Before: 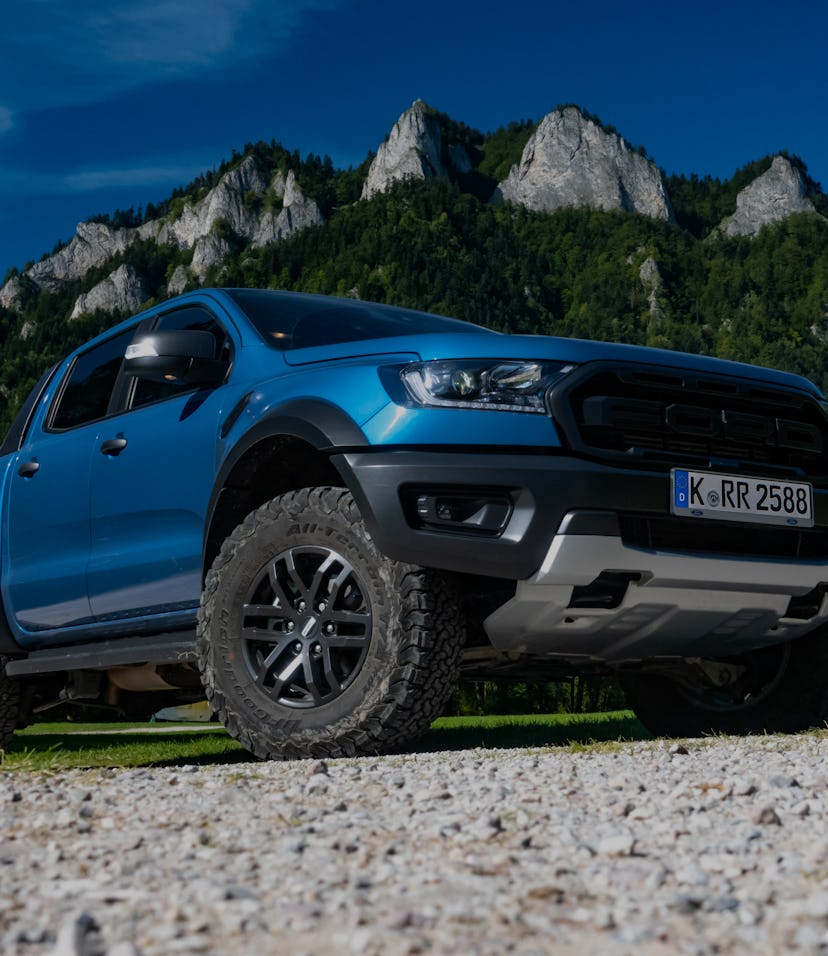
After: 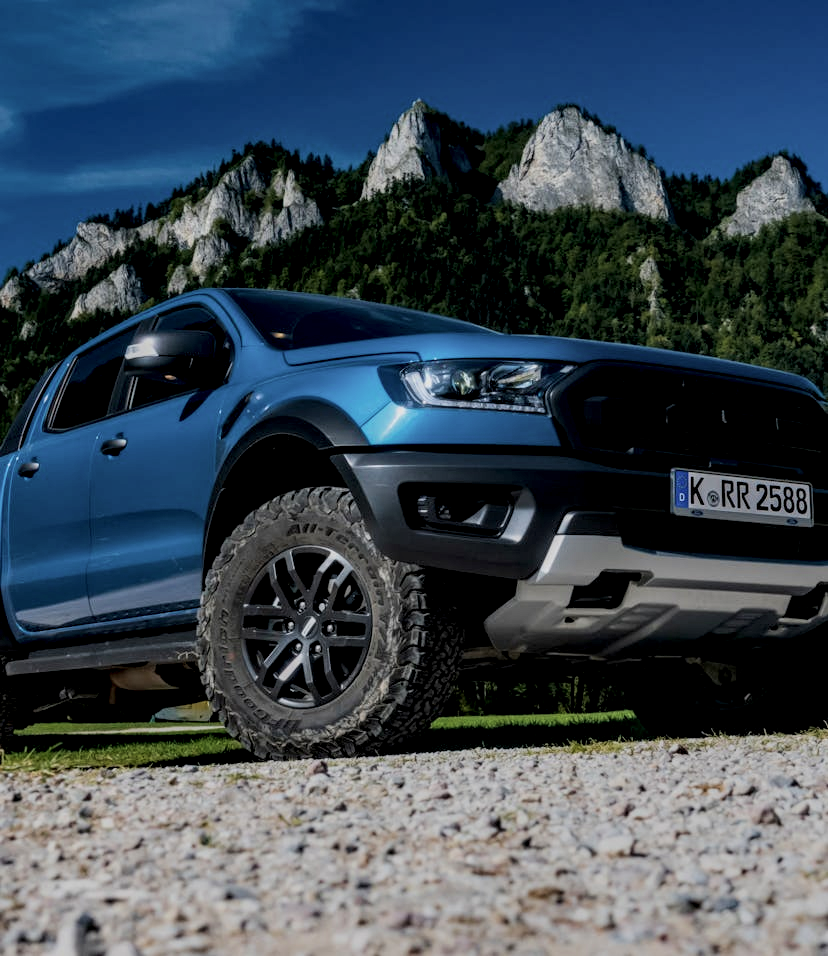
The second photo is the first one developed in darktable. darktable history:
filmic rgb: middle gray luminance 4.08%, black relative exposure -13.03 EV, white relative exposure 5.01 EV, target black luminance 0%, hardness 5.19, latitude 59.49%, contrast 0.756, highlights saturation mix 6.39%, shadows ↔ highlights balance 25.41%
velvia: on, module defaults
local contrast: highlights 60%, shadows 61%, detail 160%
tone equalizer: -8 EV -0.45 EV, -7 EV -0.416 EV, -6 EV -0.325 EV, -5 EV -0.223 EV, -3 EV 0.215 EV, -2 EV 0.332 EV, -1 EV 0.396 EV, +0 EV 0.425 EV, edges refinement/feathering 500, mask exposure compensation -1.57 EV, preserve details no
